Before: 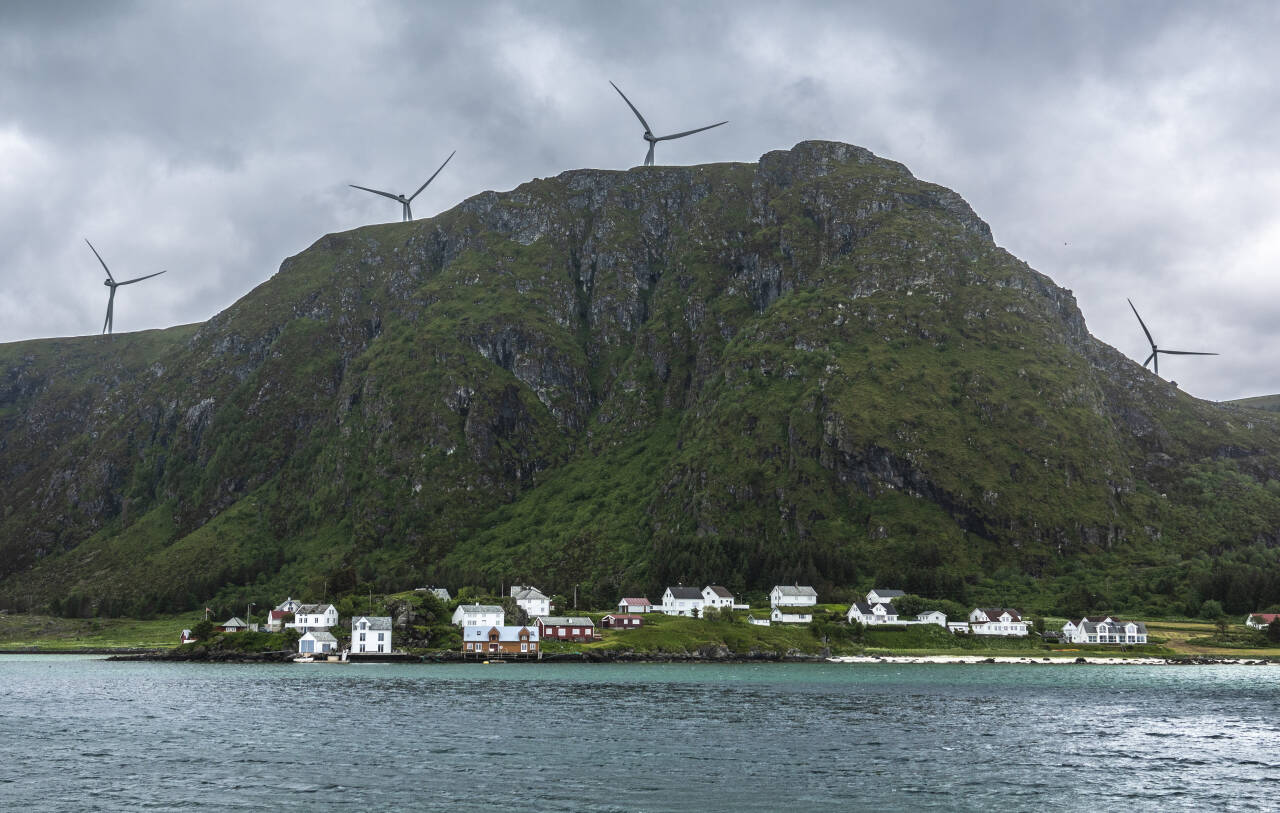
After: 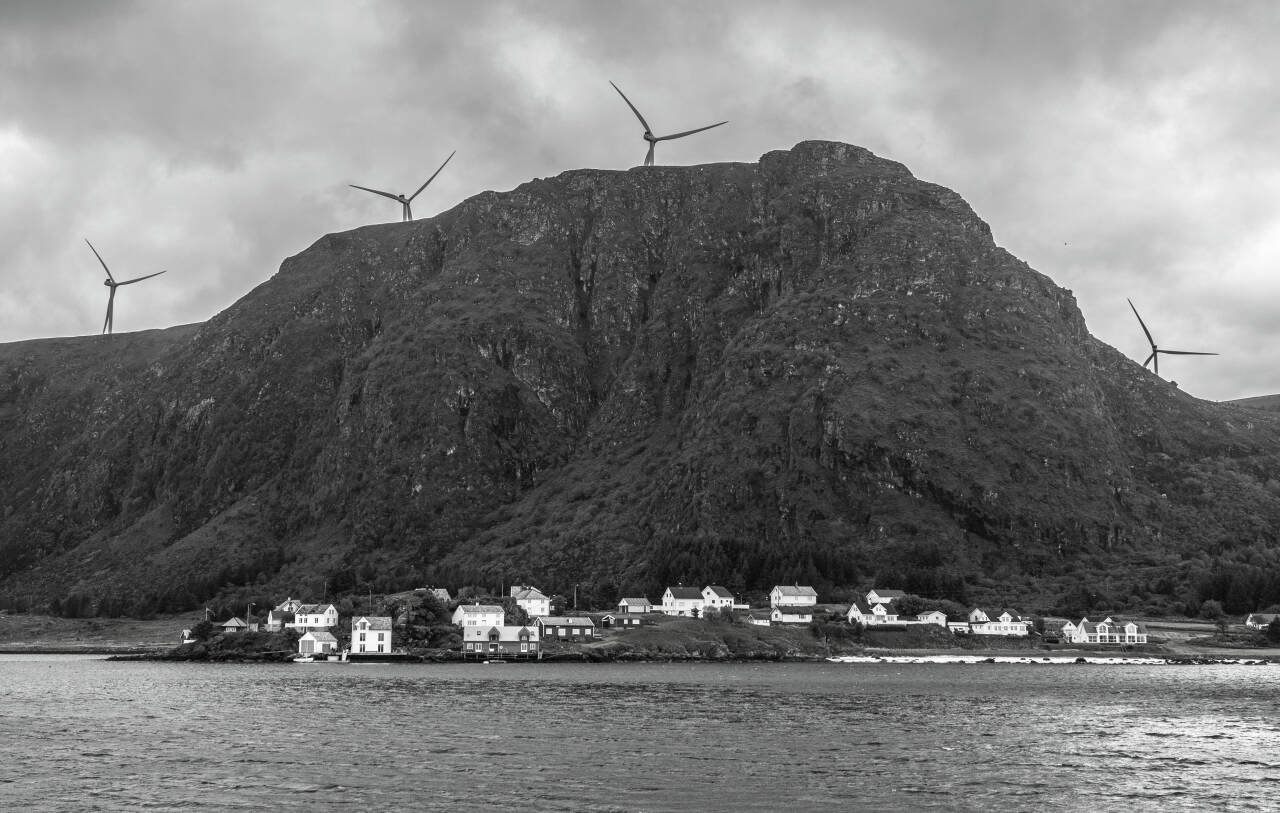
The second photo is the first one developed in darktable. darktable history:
contrast brightness saturation: saturation -0.986
